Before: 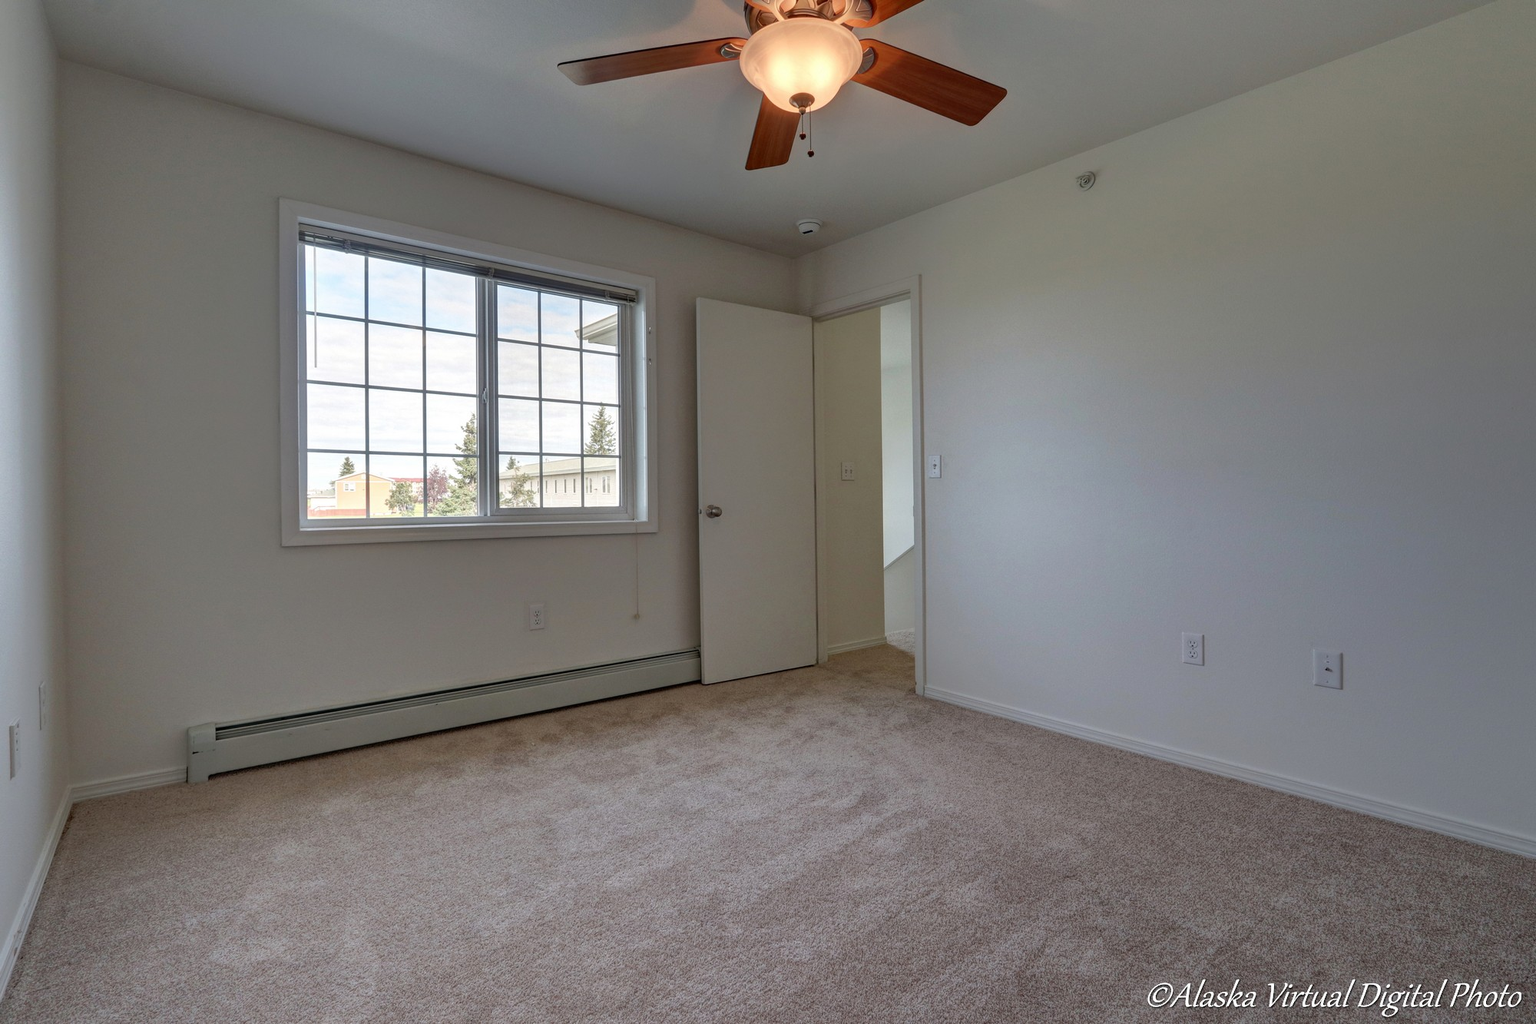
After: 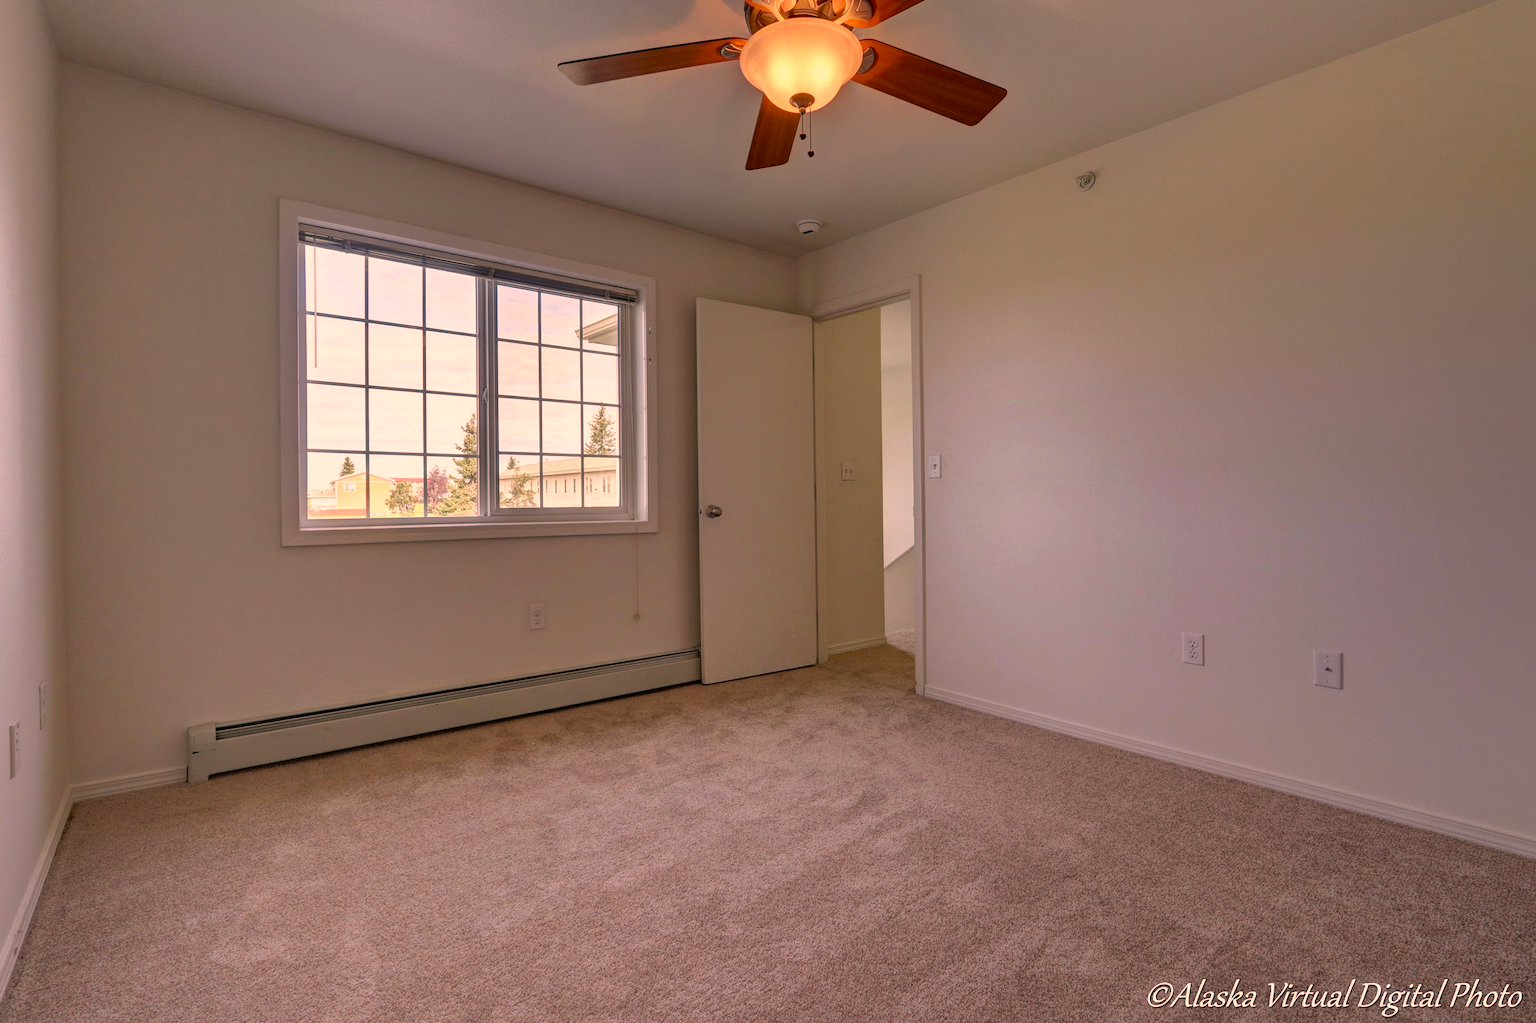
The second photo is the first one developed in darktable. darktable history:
color correction: highlights a* 21.16, highlights b* 19.61
shadows and highlights: shadows 35, highlights -35, soften with gaussian
color balance rgb: perceptual saturation grading › global saturation 20%, global vibrance 20%
